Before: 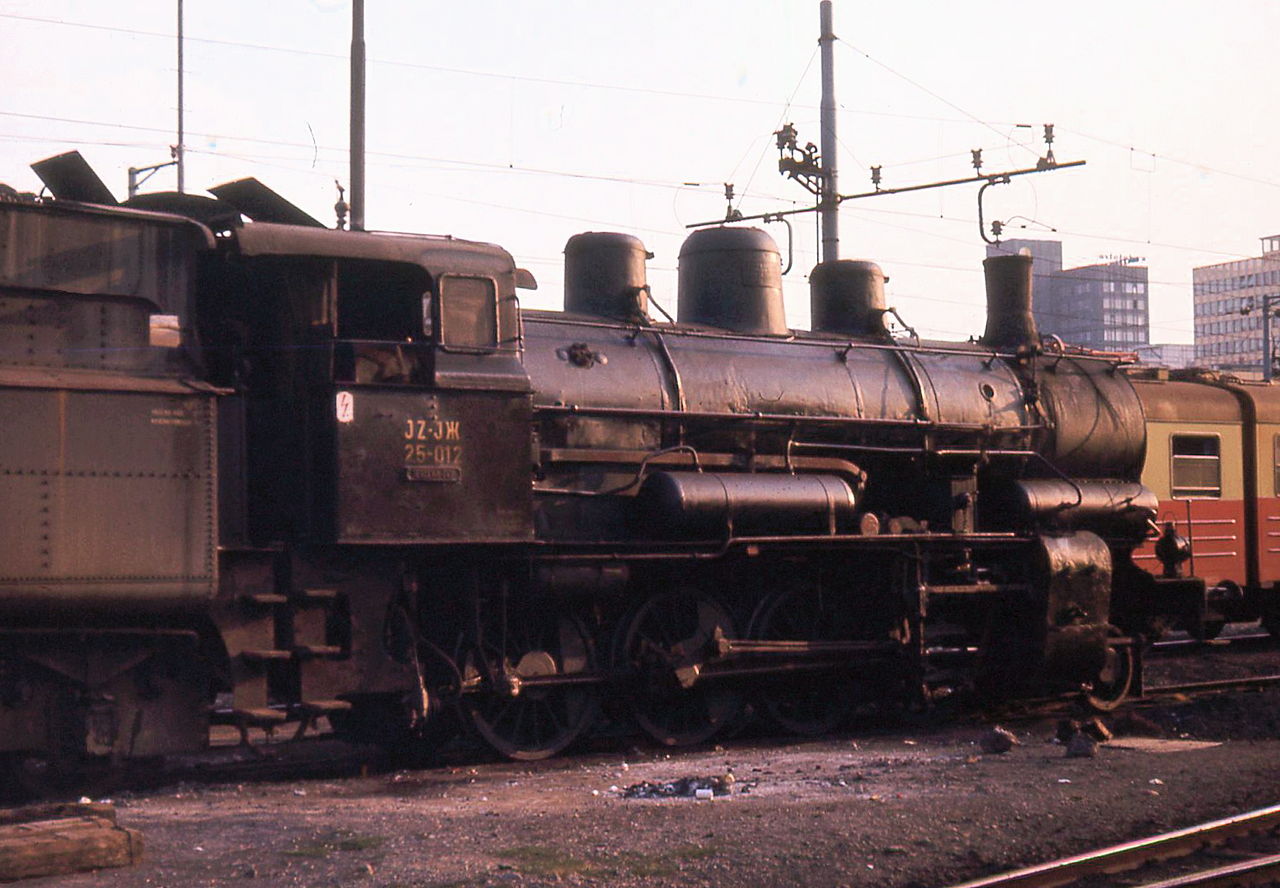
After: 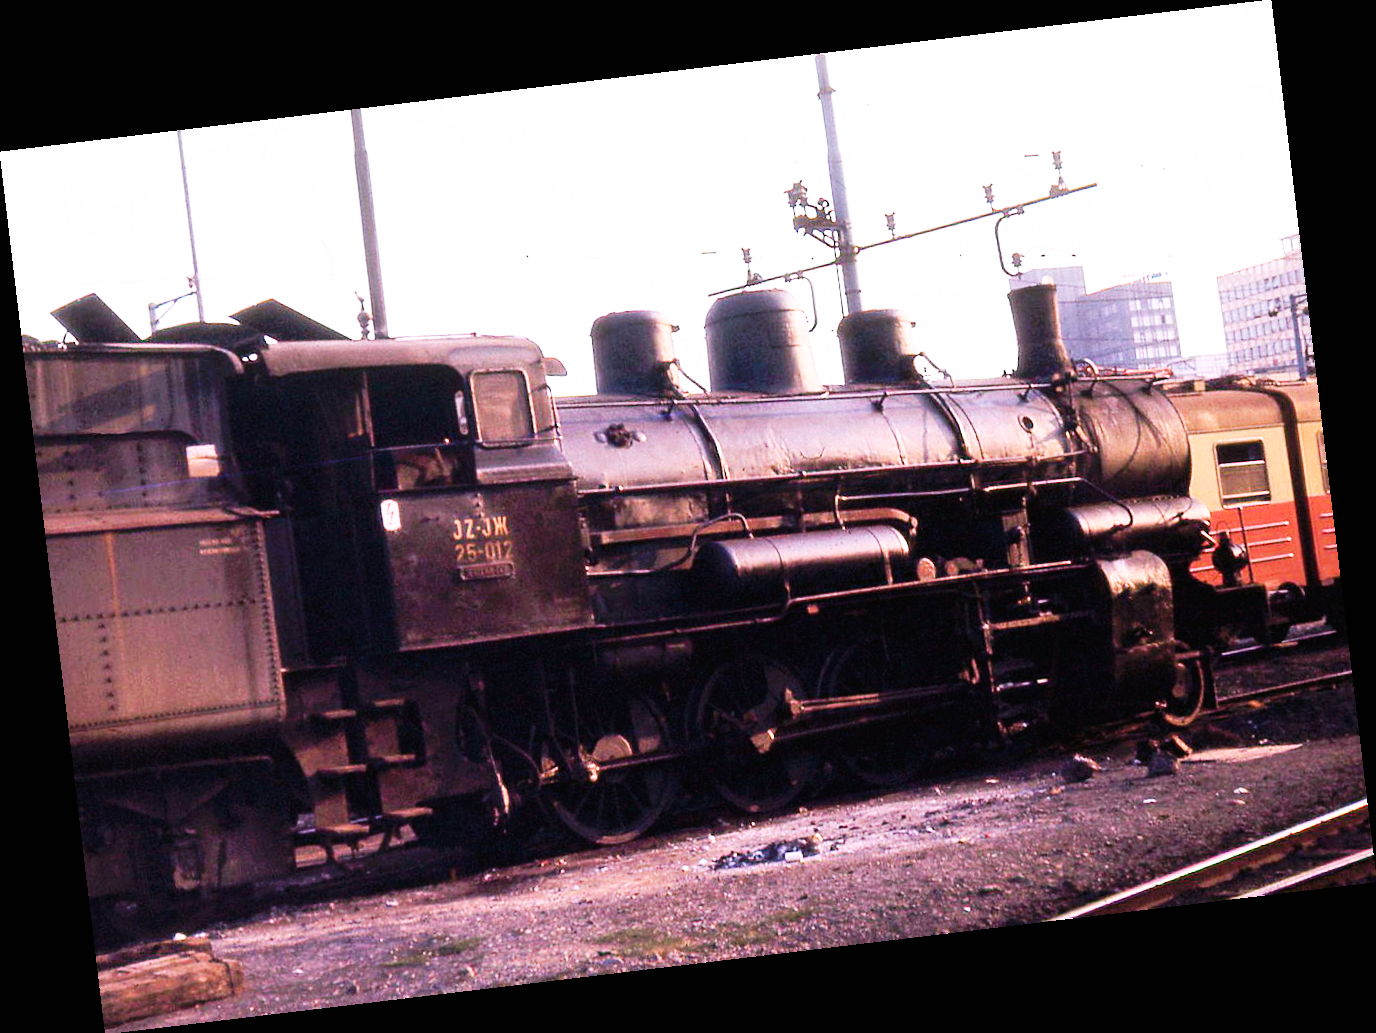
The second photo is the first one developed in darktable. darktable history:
white balance: red 1.004, blue 1.096
rotate and perspective: rotation -6.83°, automatic cropping off
base curve: curves: ch0 [(0, 0) (0.007, 0.004) (0.027, 0.03) (0.046, 0.07) (0.207, 0.54) (0.442, 0.872) (0.673, 0.972) (1, 1)], preserve colors none
